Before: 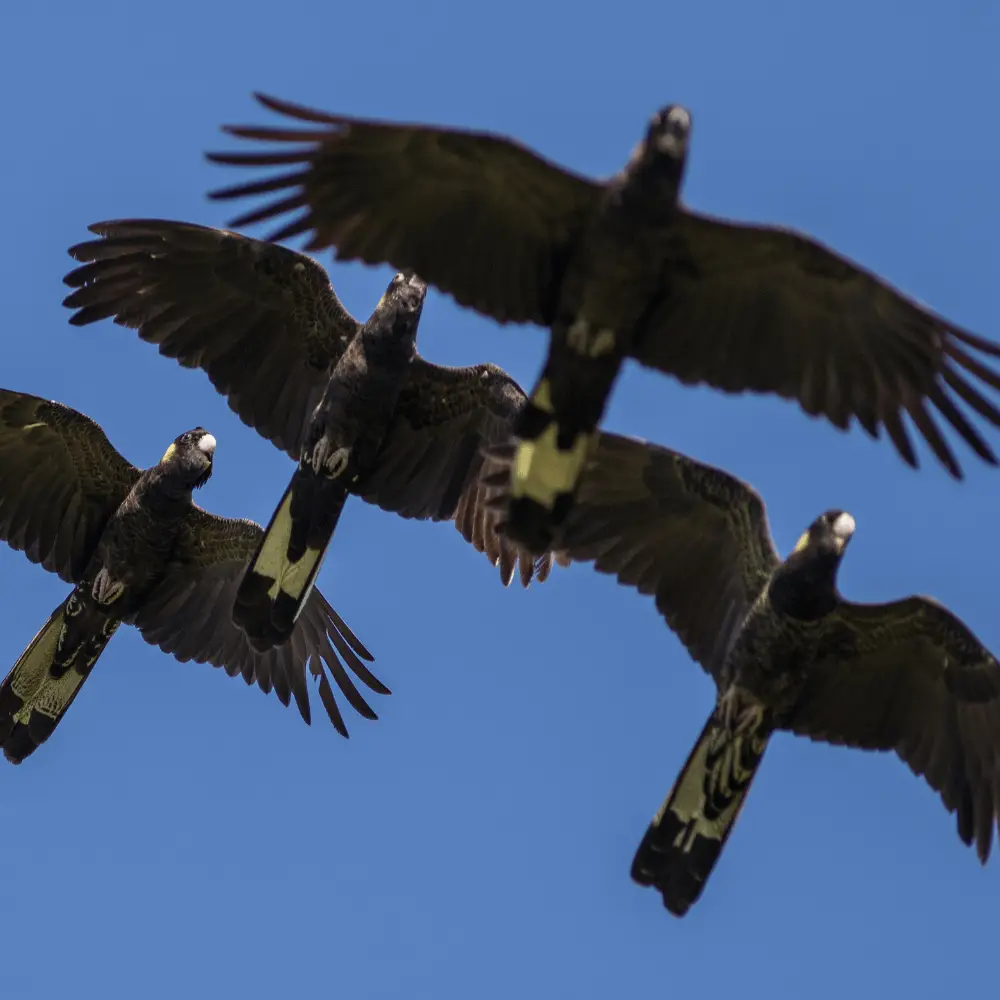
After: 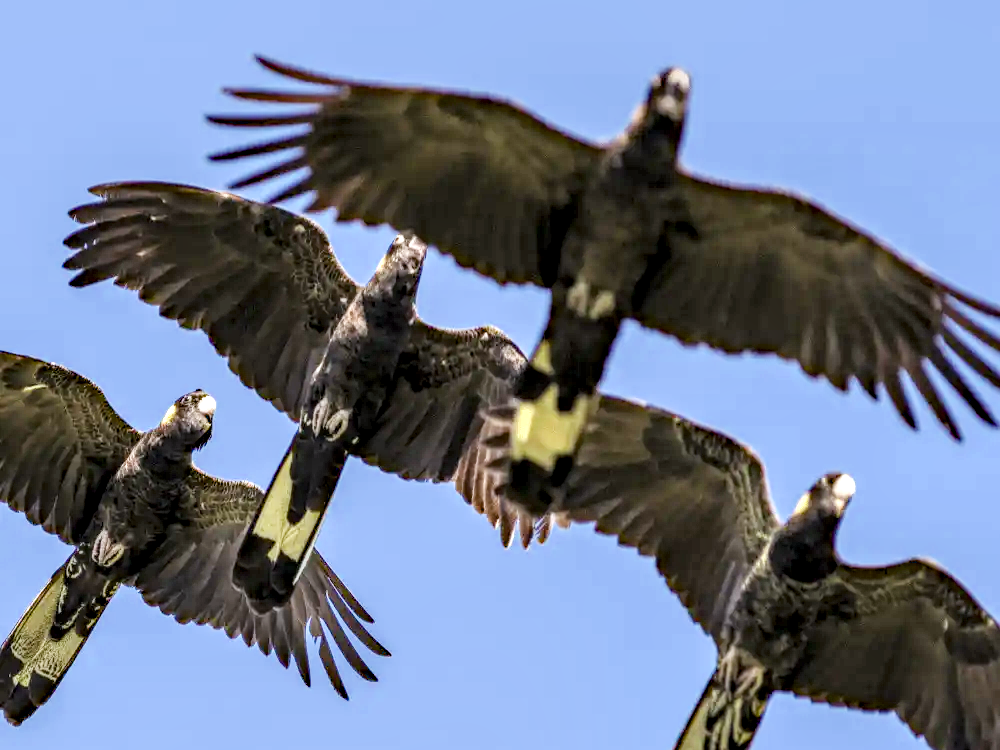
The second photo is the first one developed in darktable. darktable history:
filmic rgb: black relative exposure -7.65 EV, white relative exposure 4.56 EV, hardness 3.61
local contrast: detail 150%
exposure: exposure 2.207 EV, compensate highlight preservation false
haze removal: compatibility mode true, adaptive false
crop: top 3.857%, bottom 21.132%
